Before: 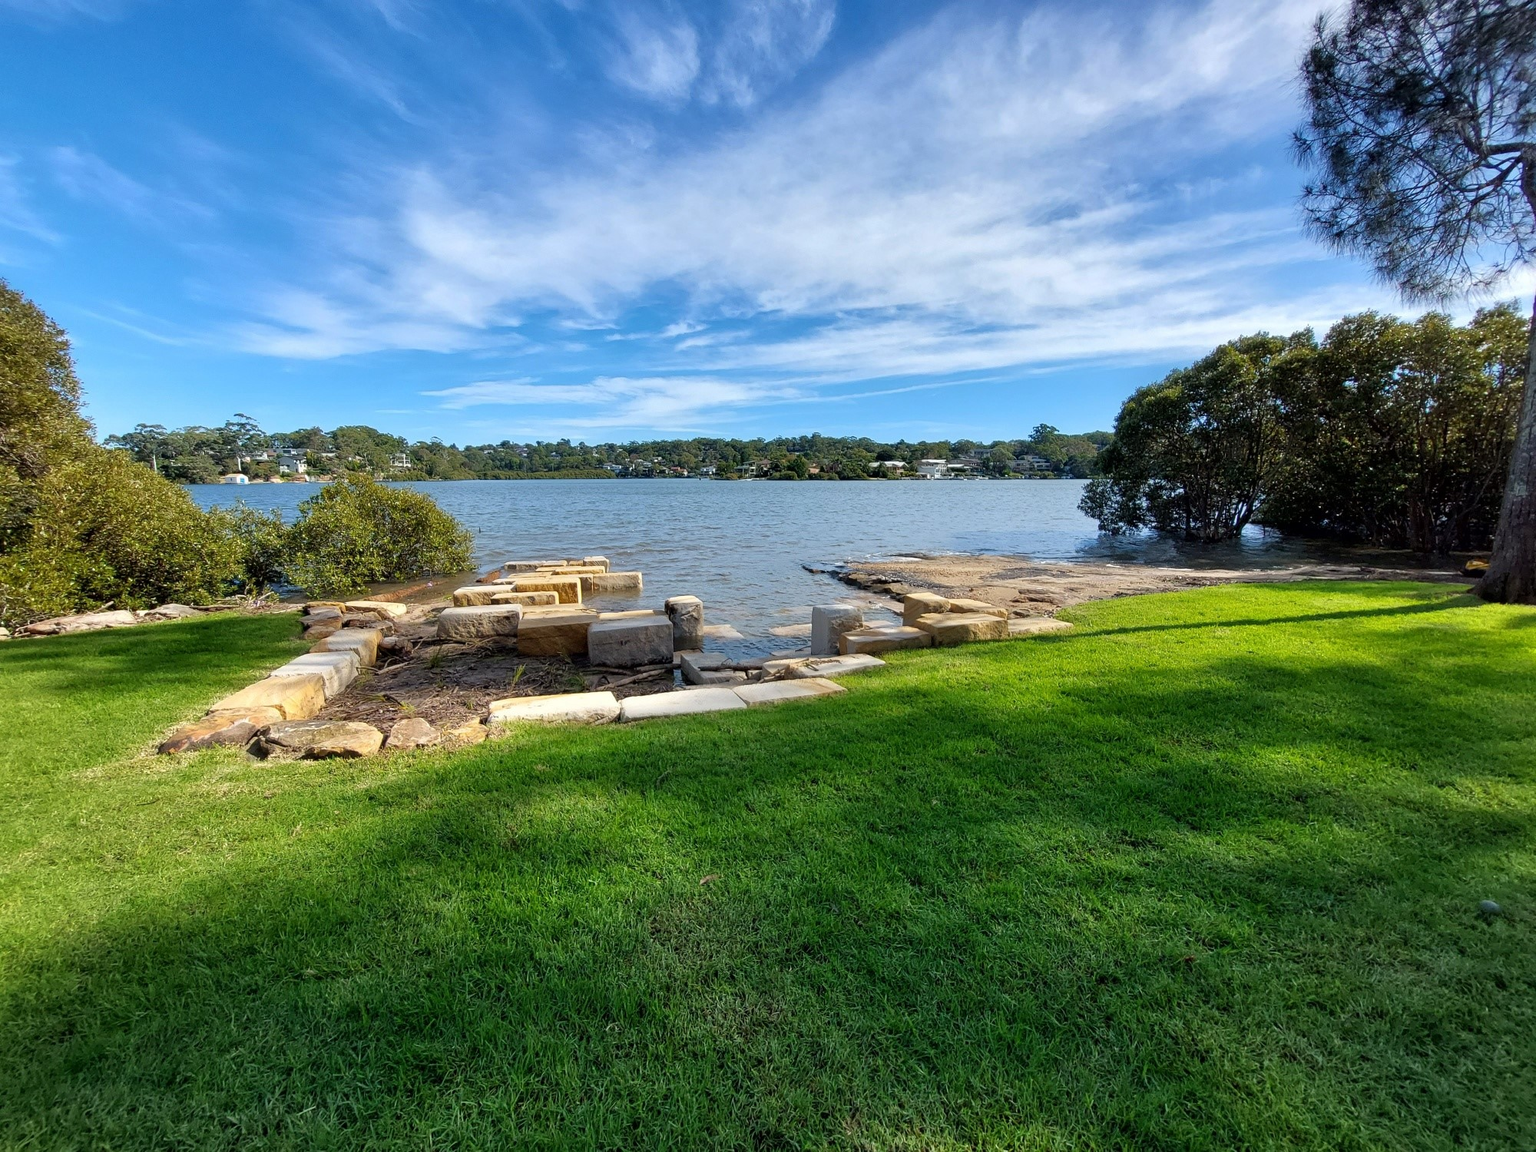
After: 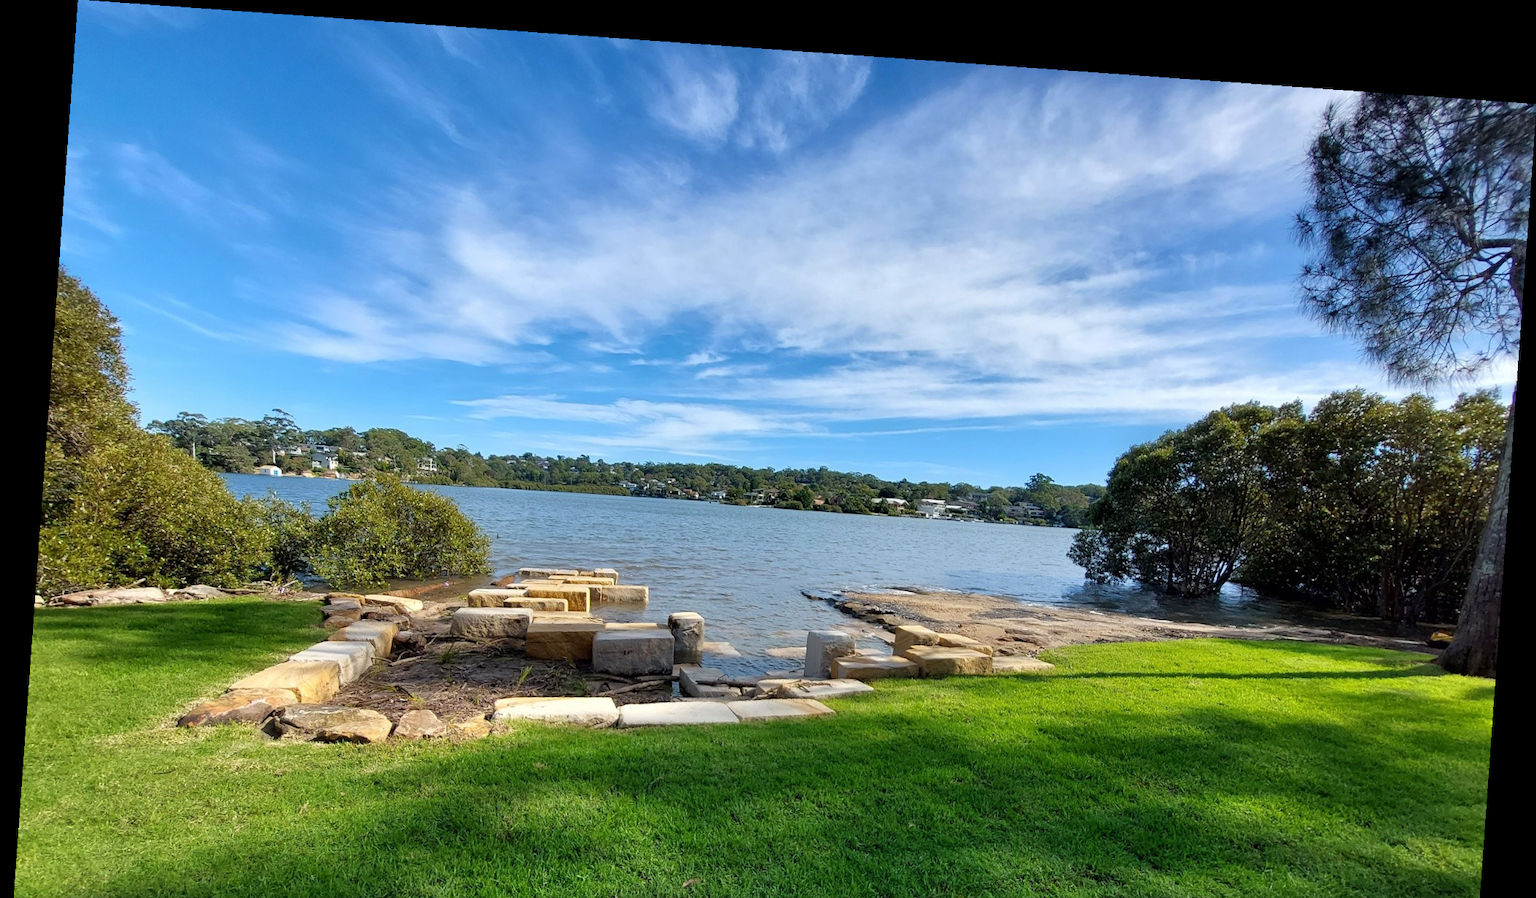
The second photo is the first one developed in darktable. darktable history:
crop: bottom 24.988%
rotate and perspective: rotation 4.1°, automatic cropping off
